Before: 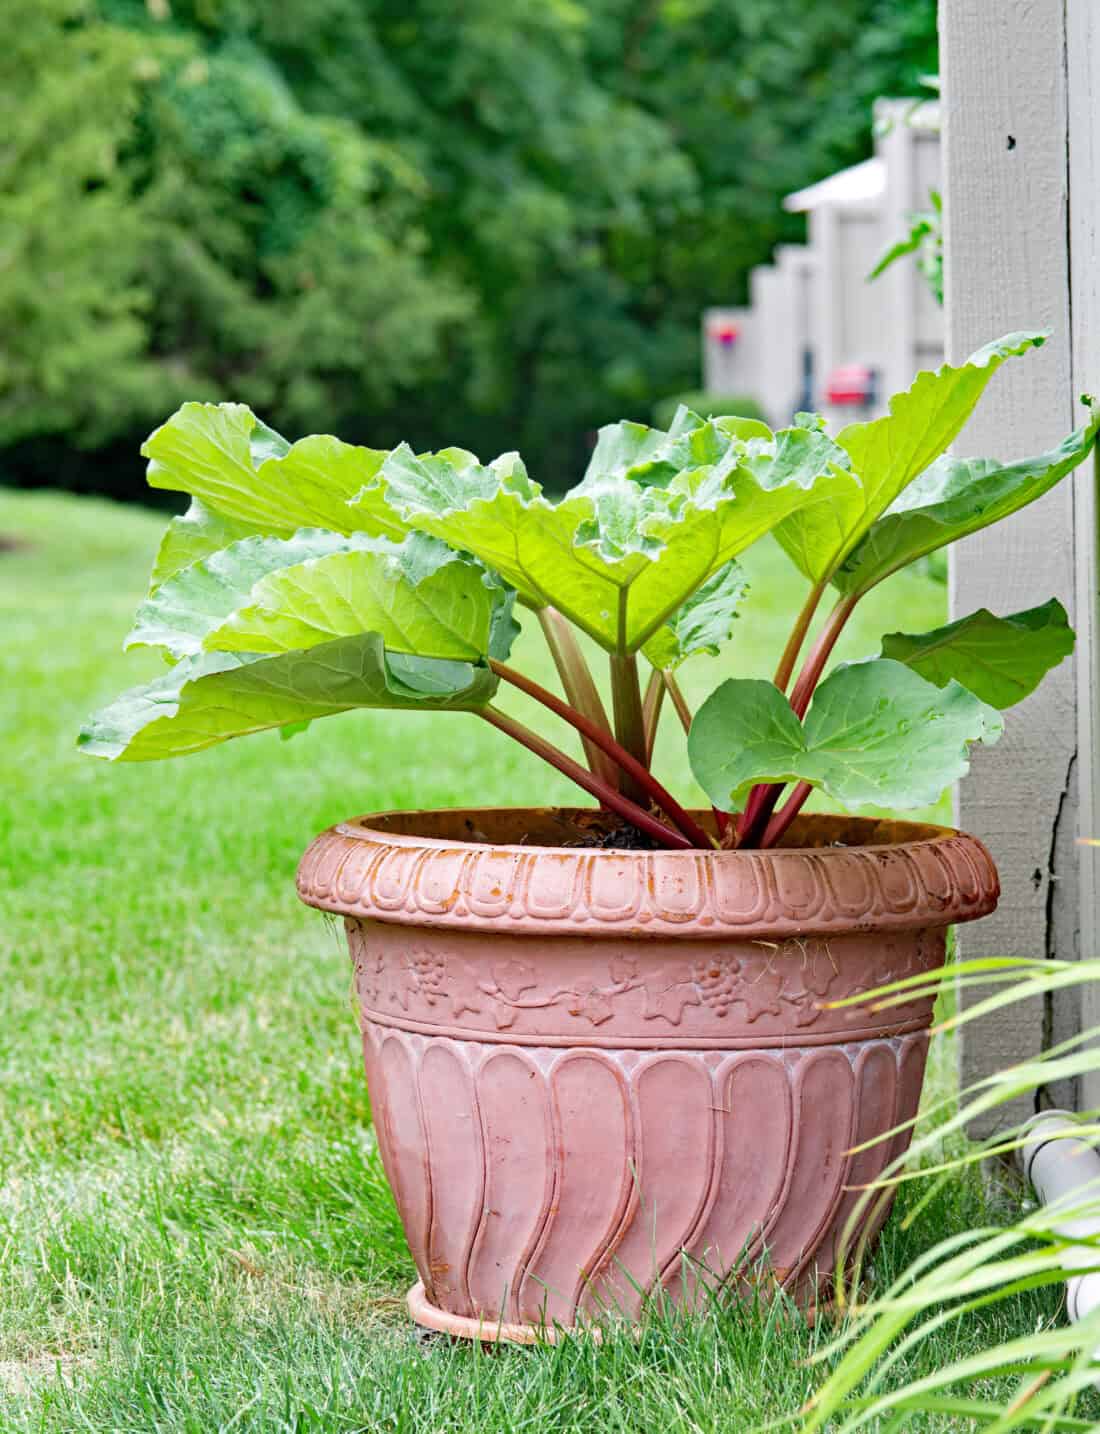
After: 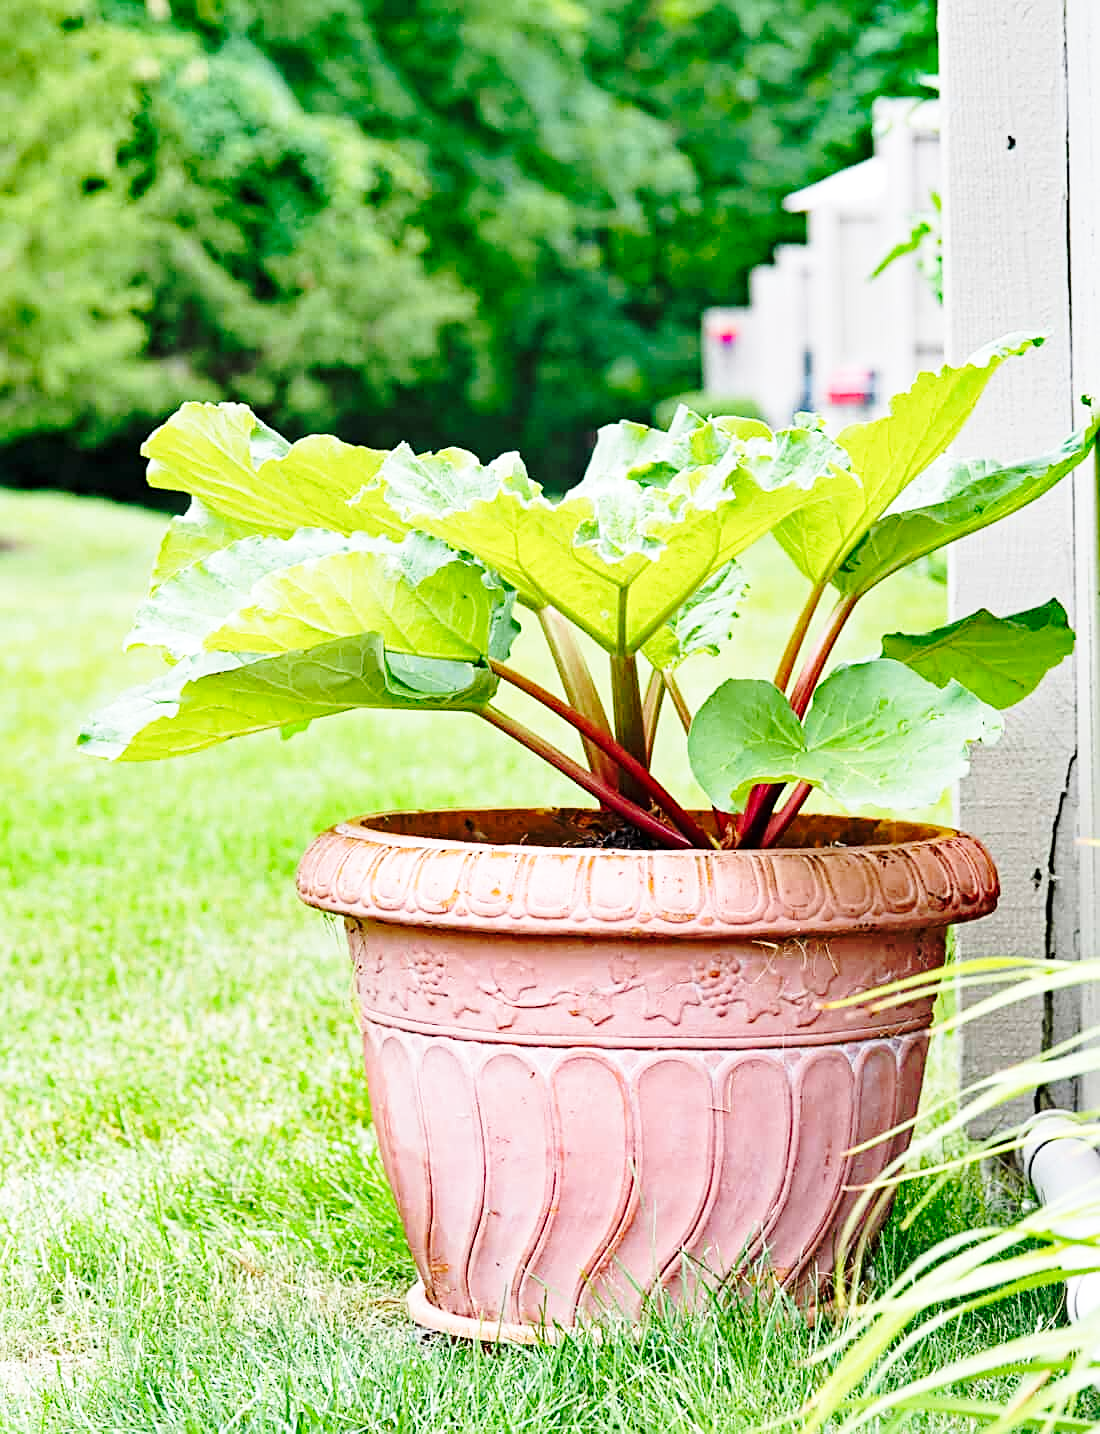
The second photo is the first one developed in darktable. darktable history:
base curve: curves: ch0 [(0, 0) (0.032, 0.037) (0.105, 0.228) (0.435, 0.76) (0.856, 0.983) (1, 1)], preserve colors none
sharpen: on, module defaults
